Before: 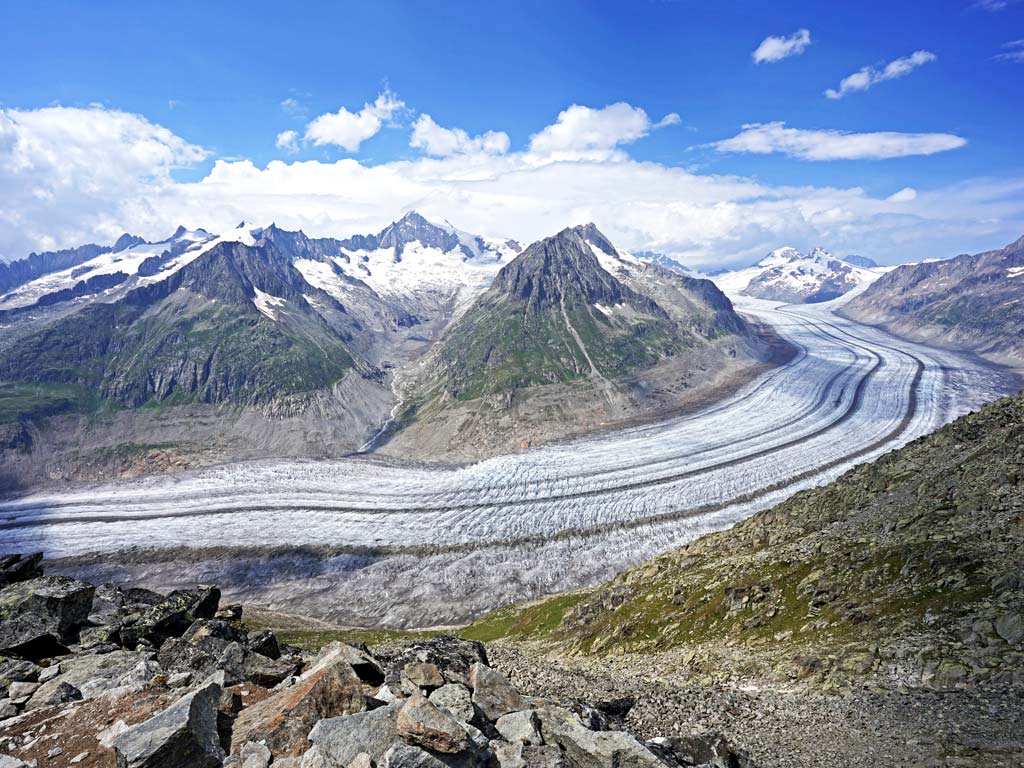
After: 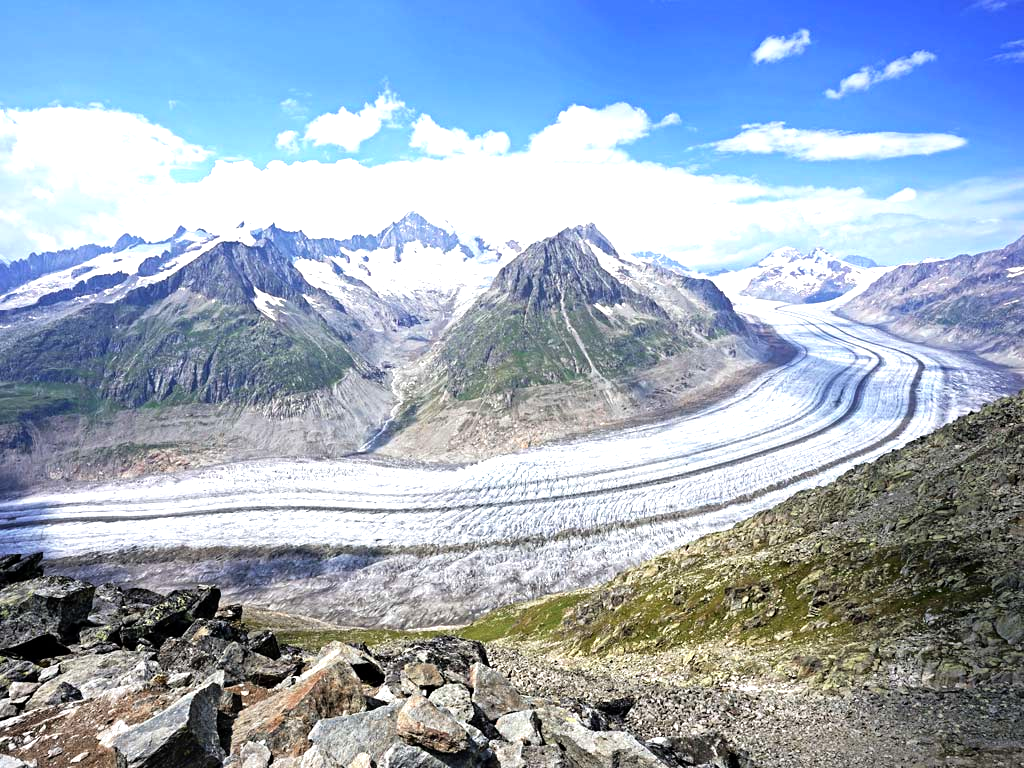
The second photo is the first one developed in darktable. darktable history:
tone equalizer: -8 EV -0.764 EV, -7 EV -0.673 EV, -6 EV -0.585 EV, -5 EV -0.388 EV, -3 EV 0.386 EV, -2 EV 0.6 EV, -1 EV 0.683 EV, +0 EV 0.731 EV
